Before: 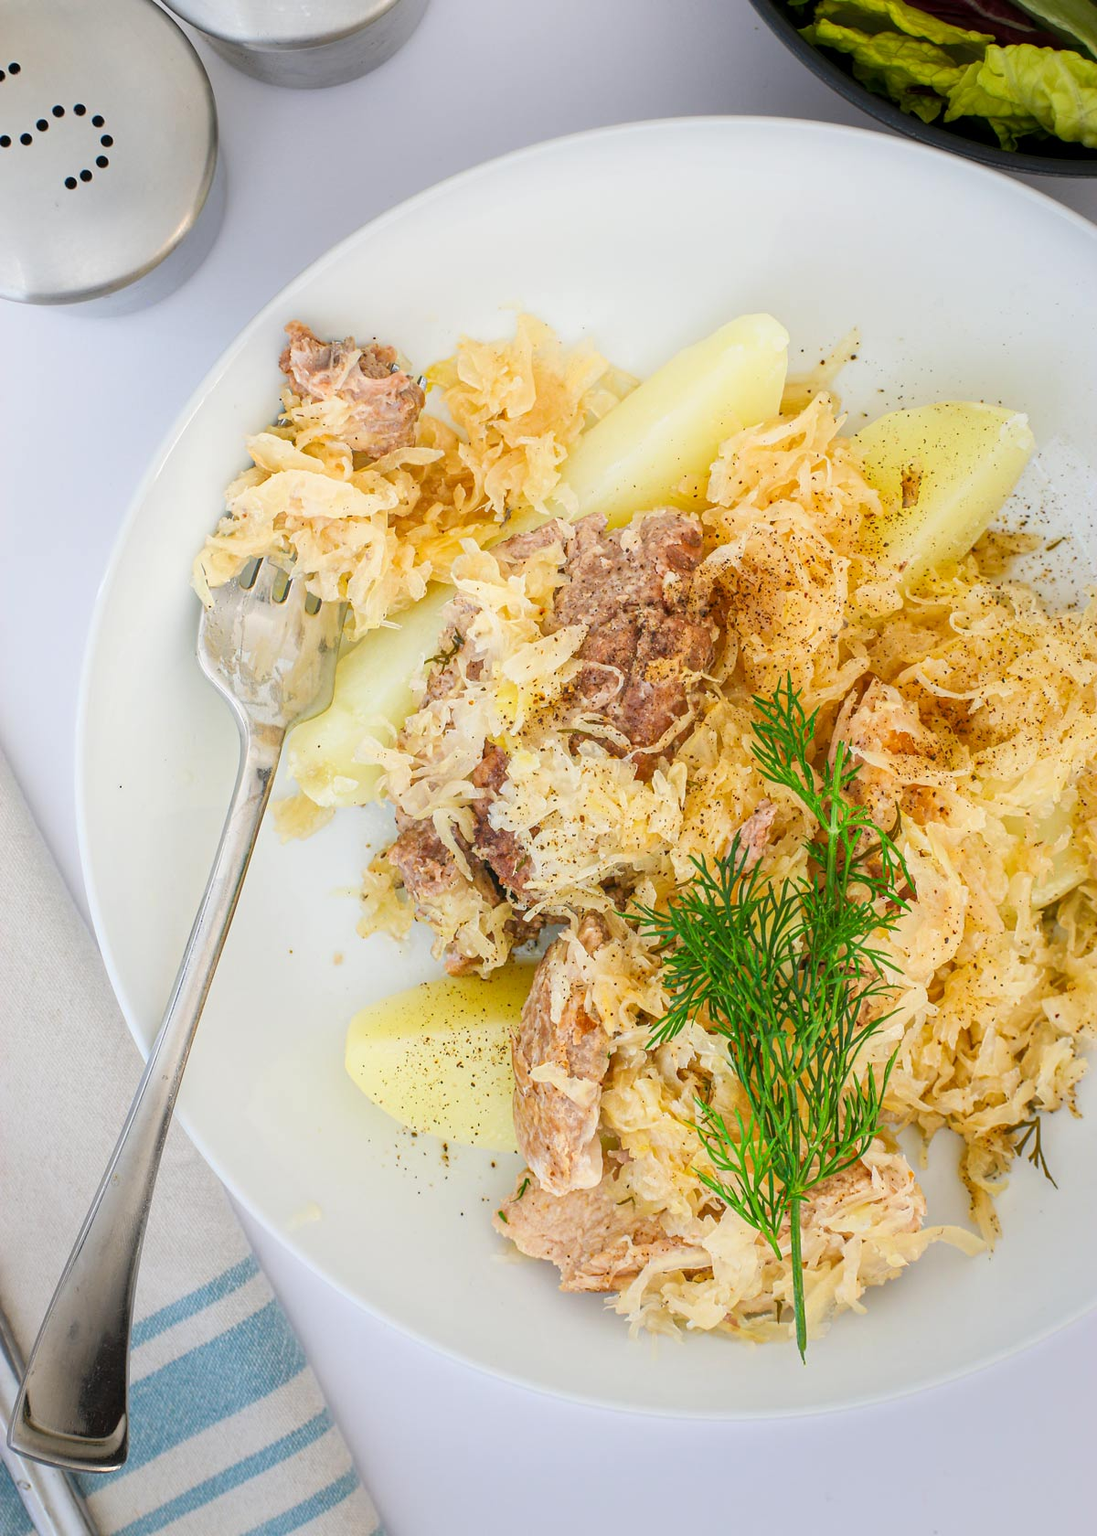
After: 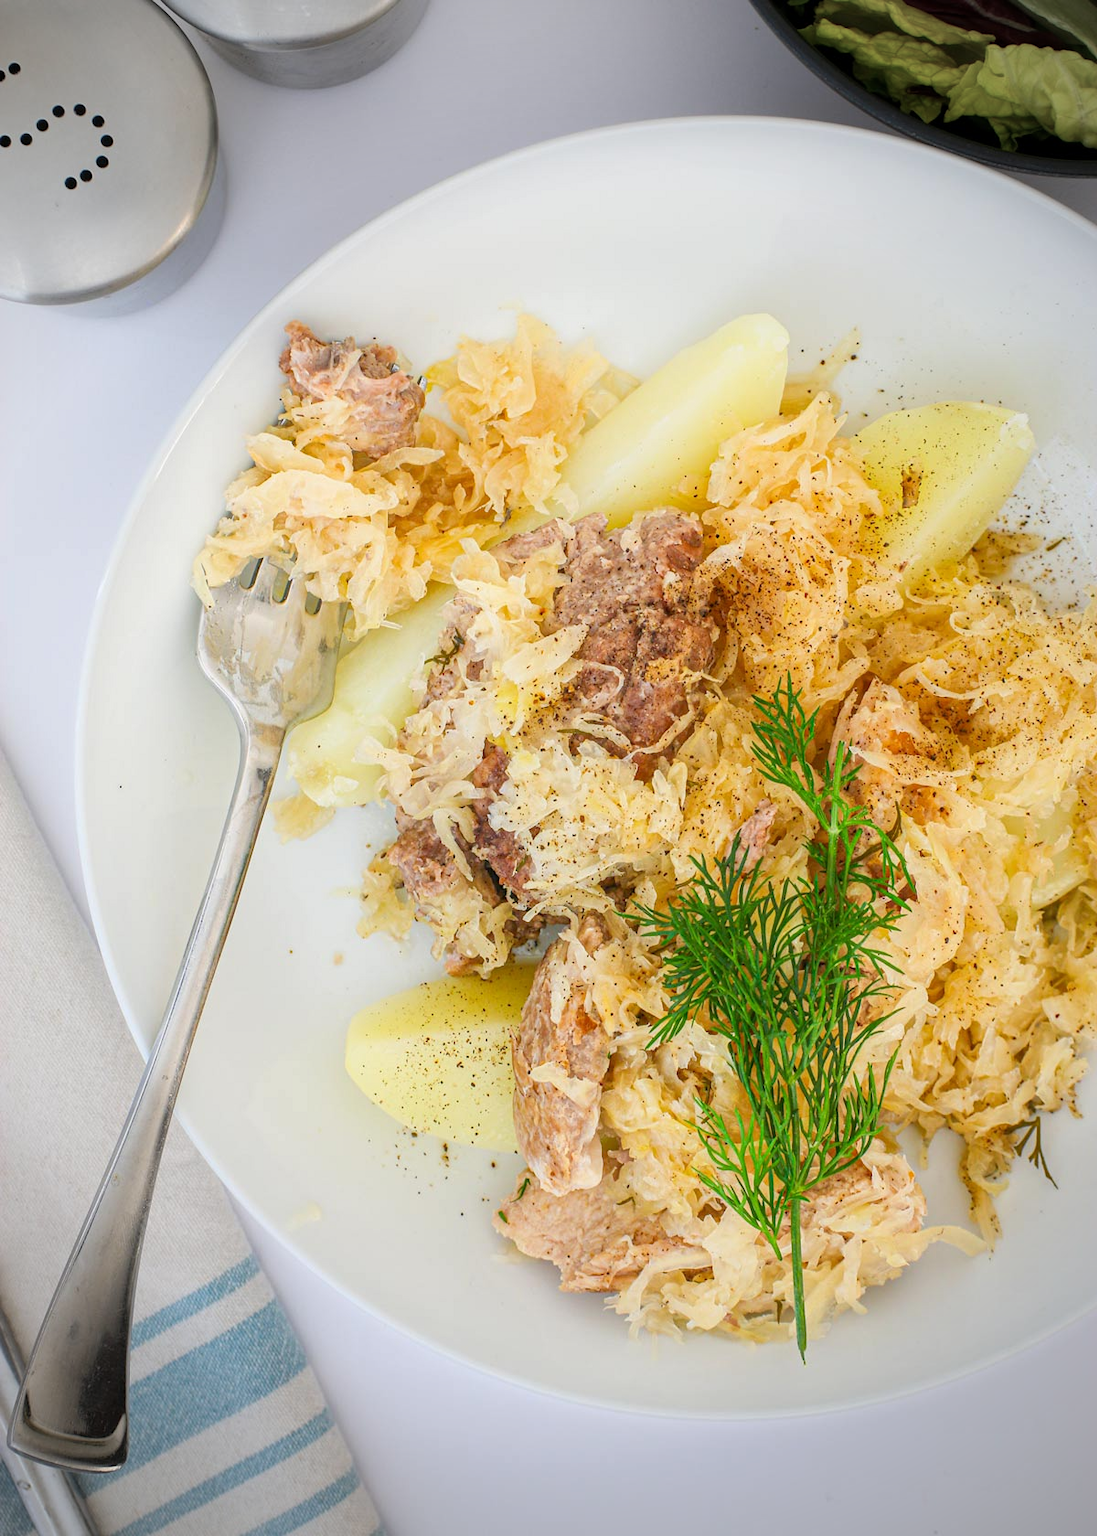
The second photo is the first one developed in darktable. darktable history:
exposure: exposure -0.021 EV, compensate highlight preservation false
vignetting: on, module defaults
